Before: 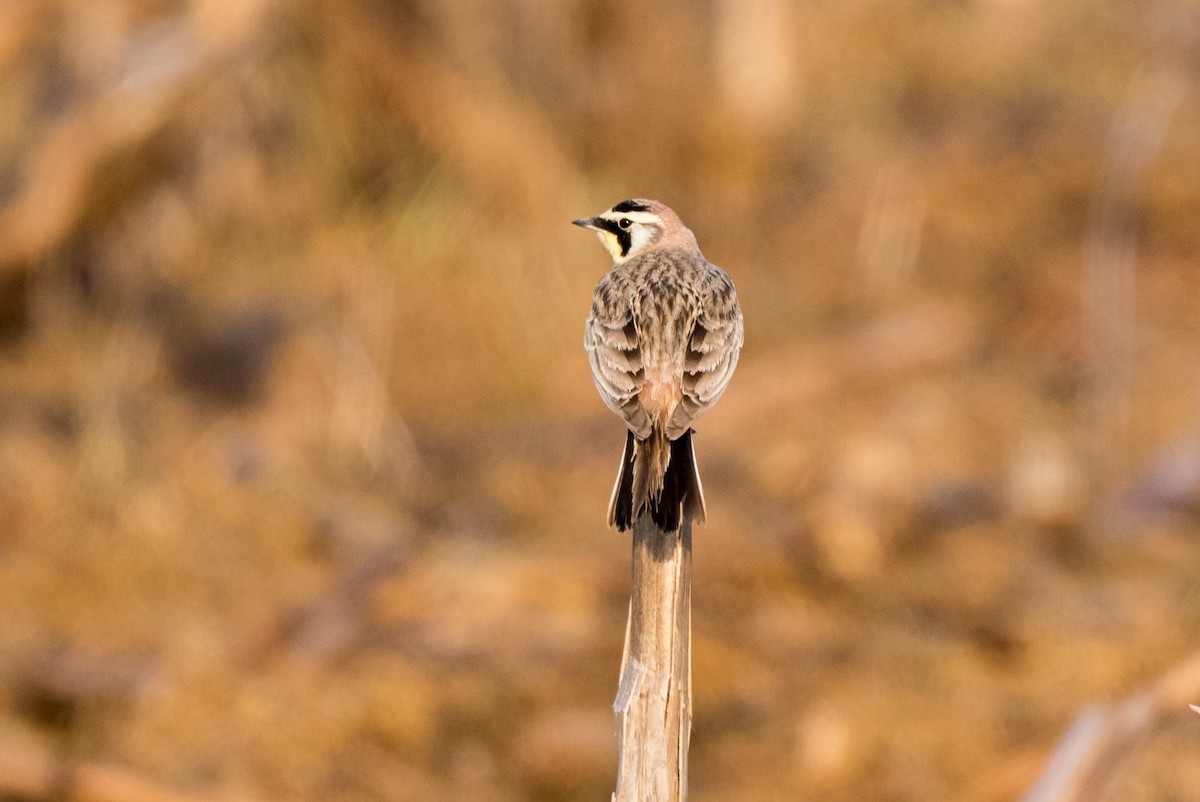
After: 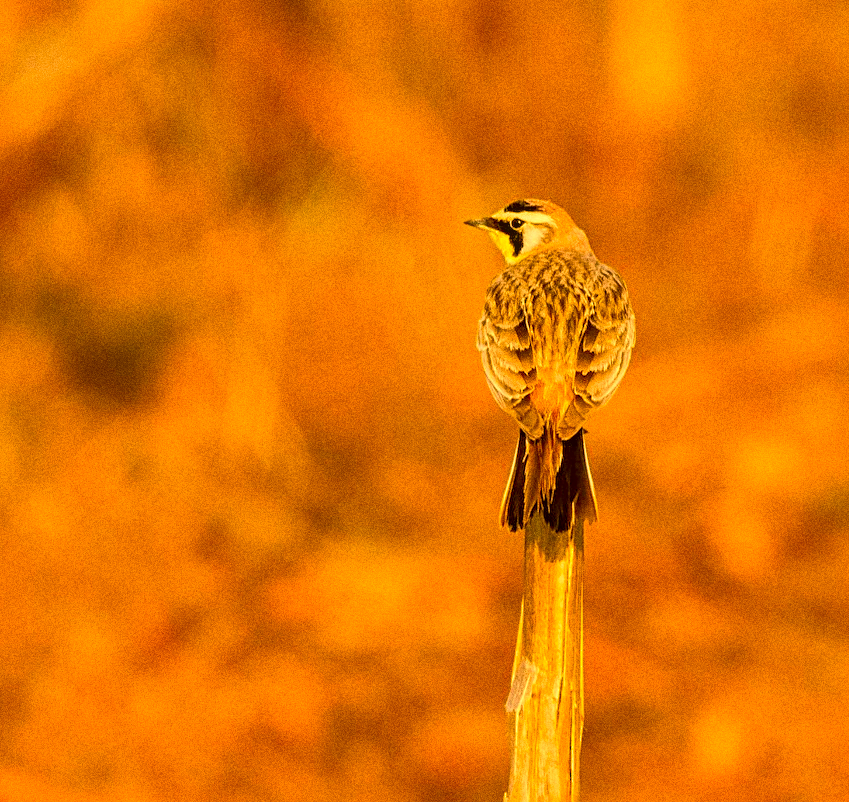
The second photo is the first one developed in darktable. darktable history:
crop and rotate: left 9.061%, right 20.142%
shadows and highlights: on, module defaults
local contrast: on, module defaults
color correction: highlights a* 10.44, highlights b* 30.04, shadows a* 2.73, shadows b* 17.51, saturation 1.72
sharpen: on, module defaults
contrast brightness saturation: brightness 0.13
grain: coarseness 0.09 ISO, strength 40%
